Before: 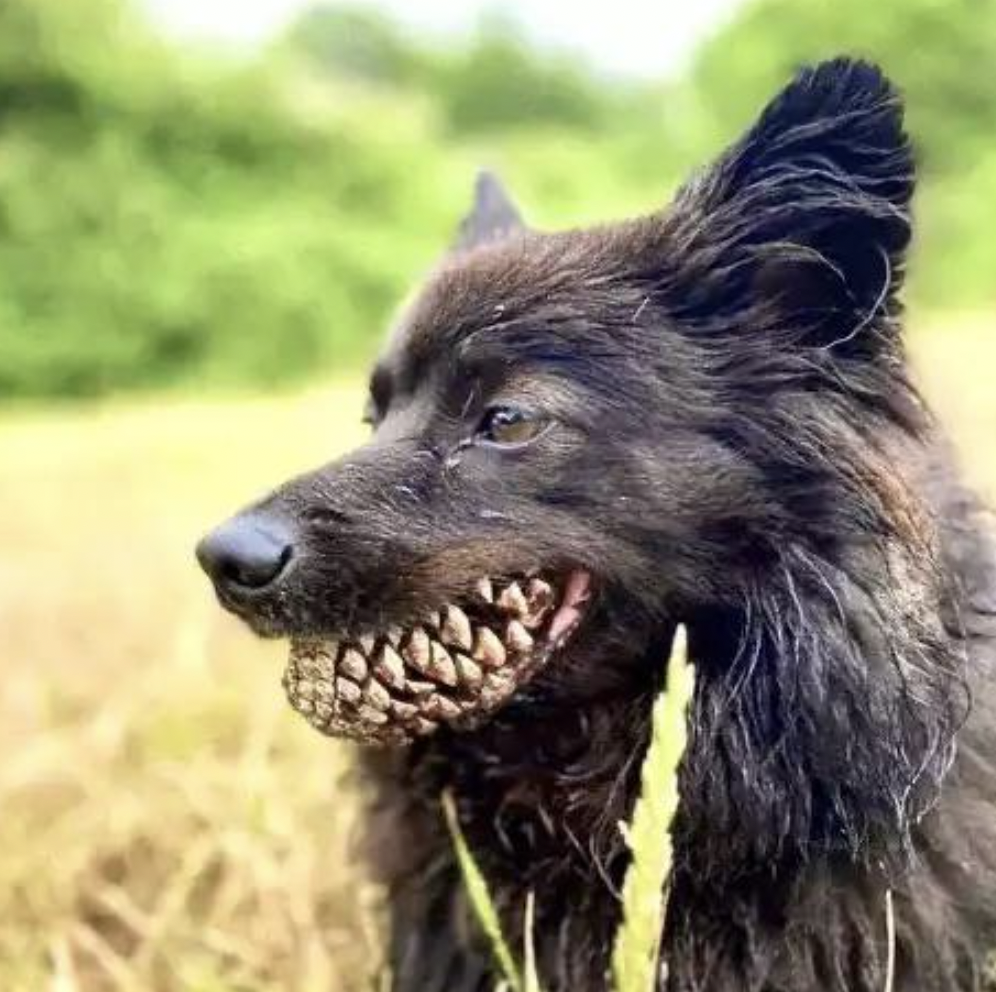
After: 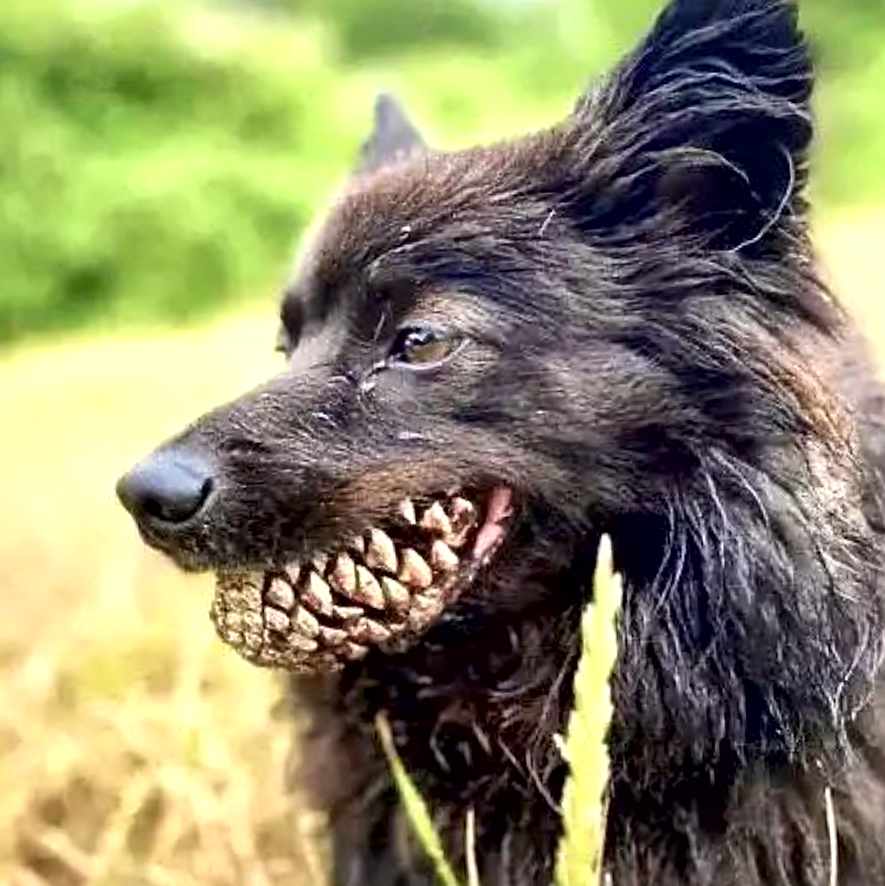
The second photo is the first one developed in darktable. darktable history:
sharpen: on, module defaults
local contrast: mode bilateral grid, contrast 25, coarseness 61, detail 151%, midtone range 0.2
crop and rotate: angle 3.27°, left 6.102%, top 5.71%
exposure: exposure 0.151 EV, compensate highlight preservation false
